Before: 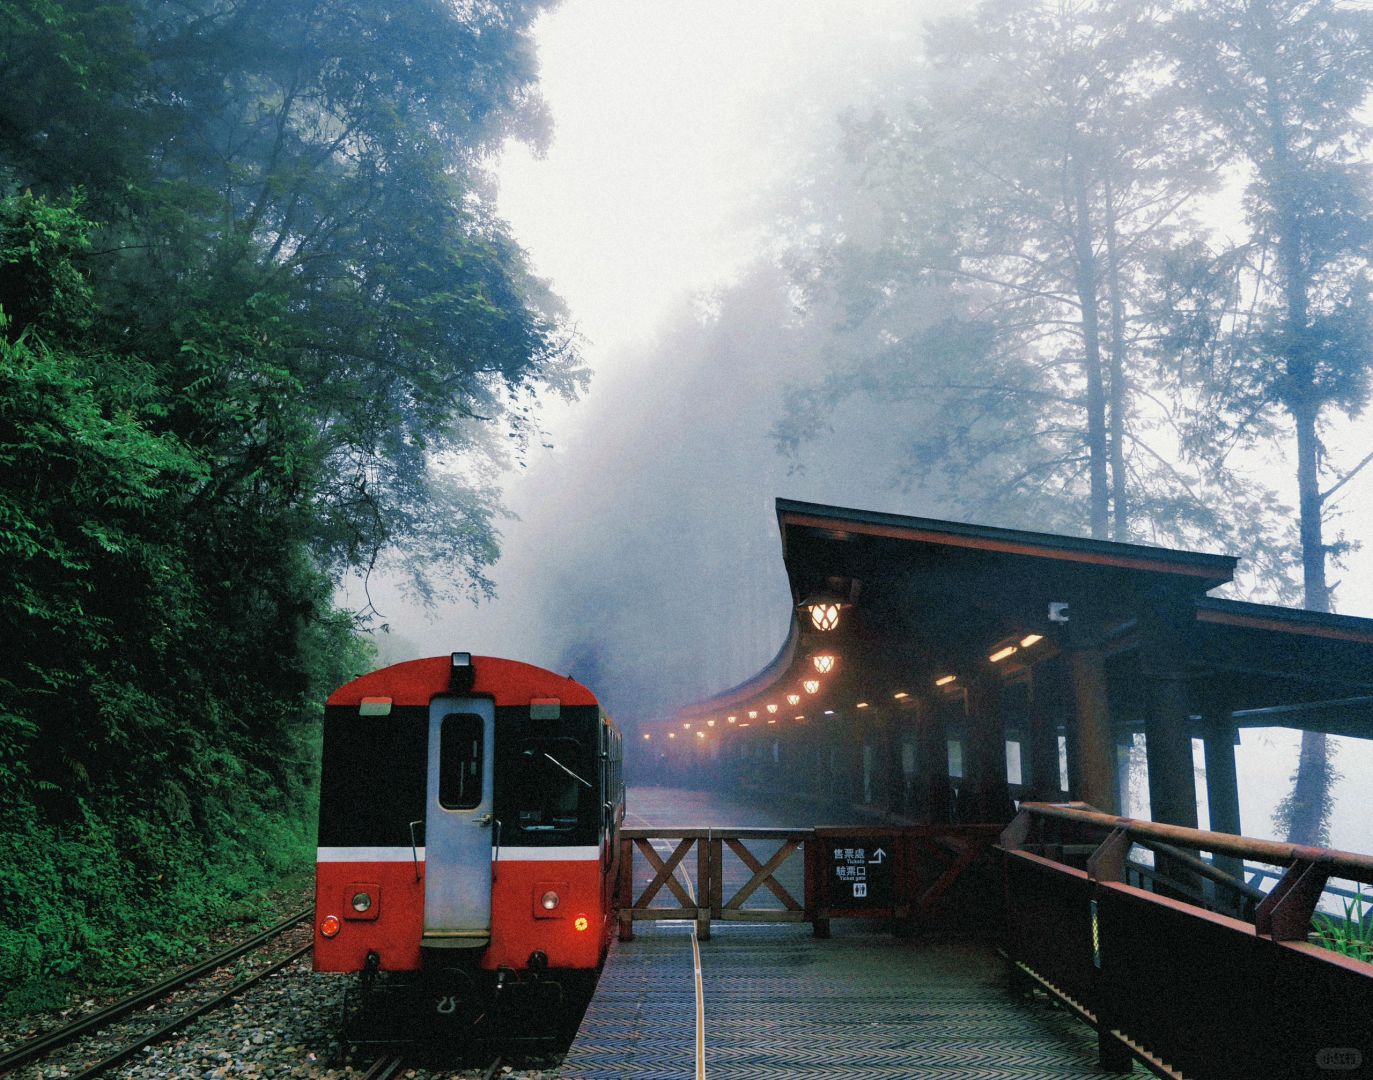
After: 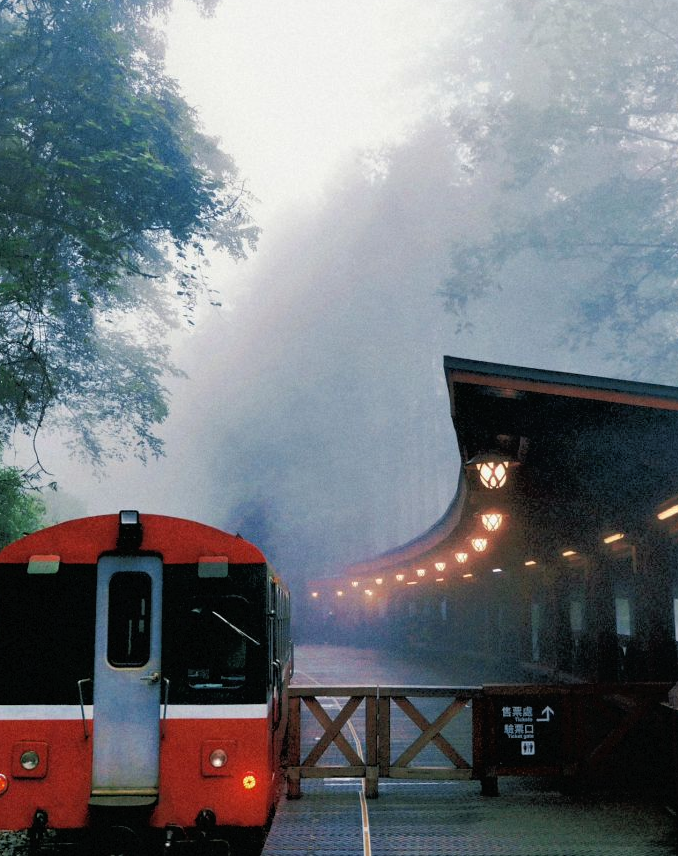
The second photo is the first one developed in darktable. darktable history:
crop and rotate: angle 0.014°, left 24.233%, top 13.151%, right 26.309%, bottom 7.548%
tone equalizer: -8 EV -1.82 EV, -7 EV -1.12 EV, -6 EV -1.62 EV, mask exposure compensation -0.503 EV
